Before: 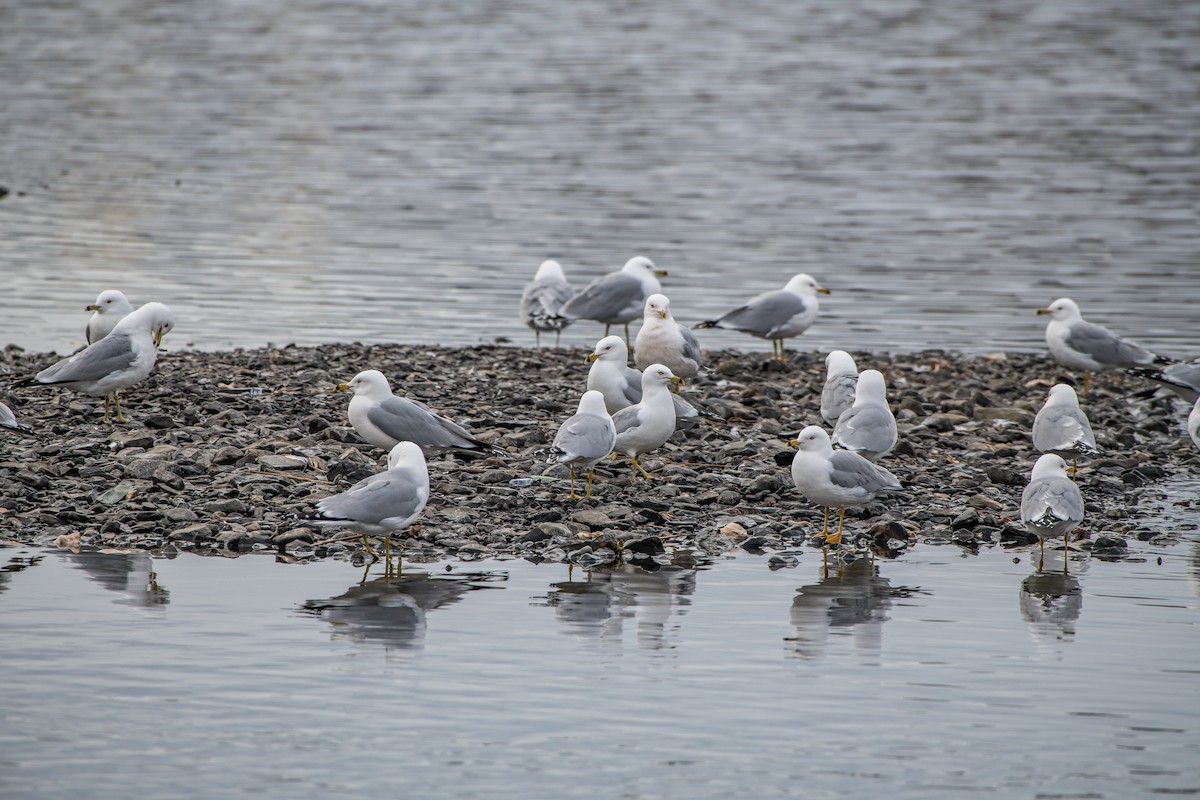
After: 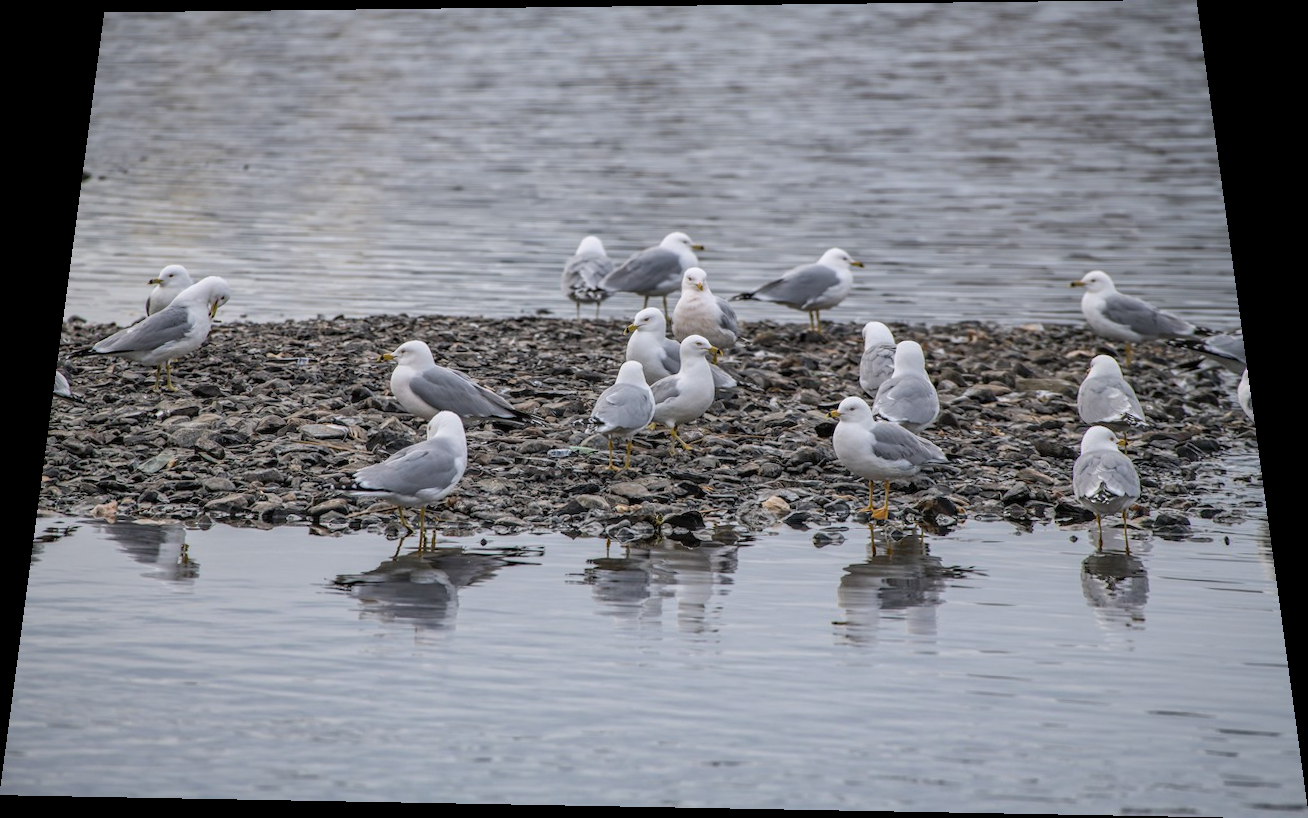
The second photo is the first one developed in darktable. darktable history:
white balance: red 1.004, blue 1.024
rotate and perspective: rotation 0.128°, lens shift (vertical) -0.181, lens shift (horizontal) -0.044, shear 0.001, automatic cropping off
